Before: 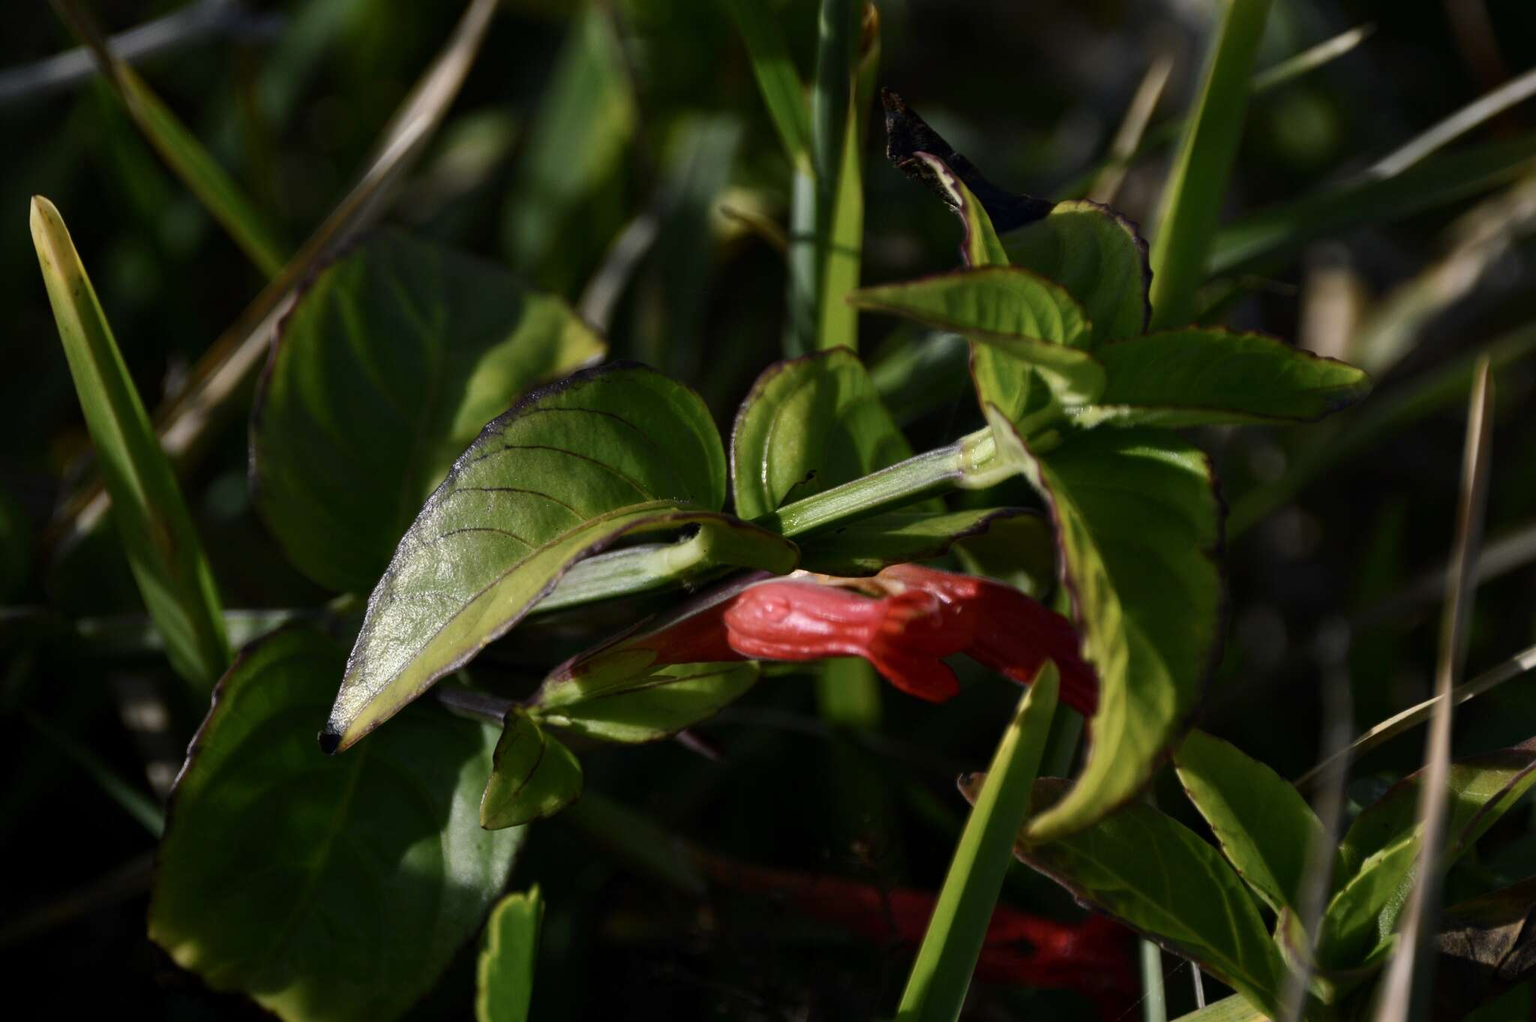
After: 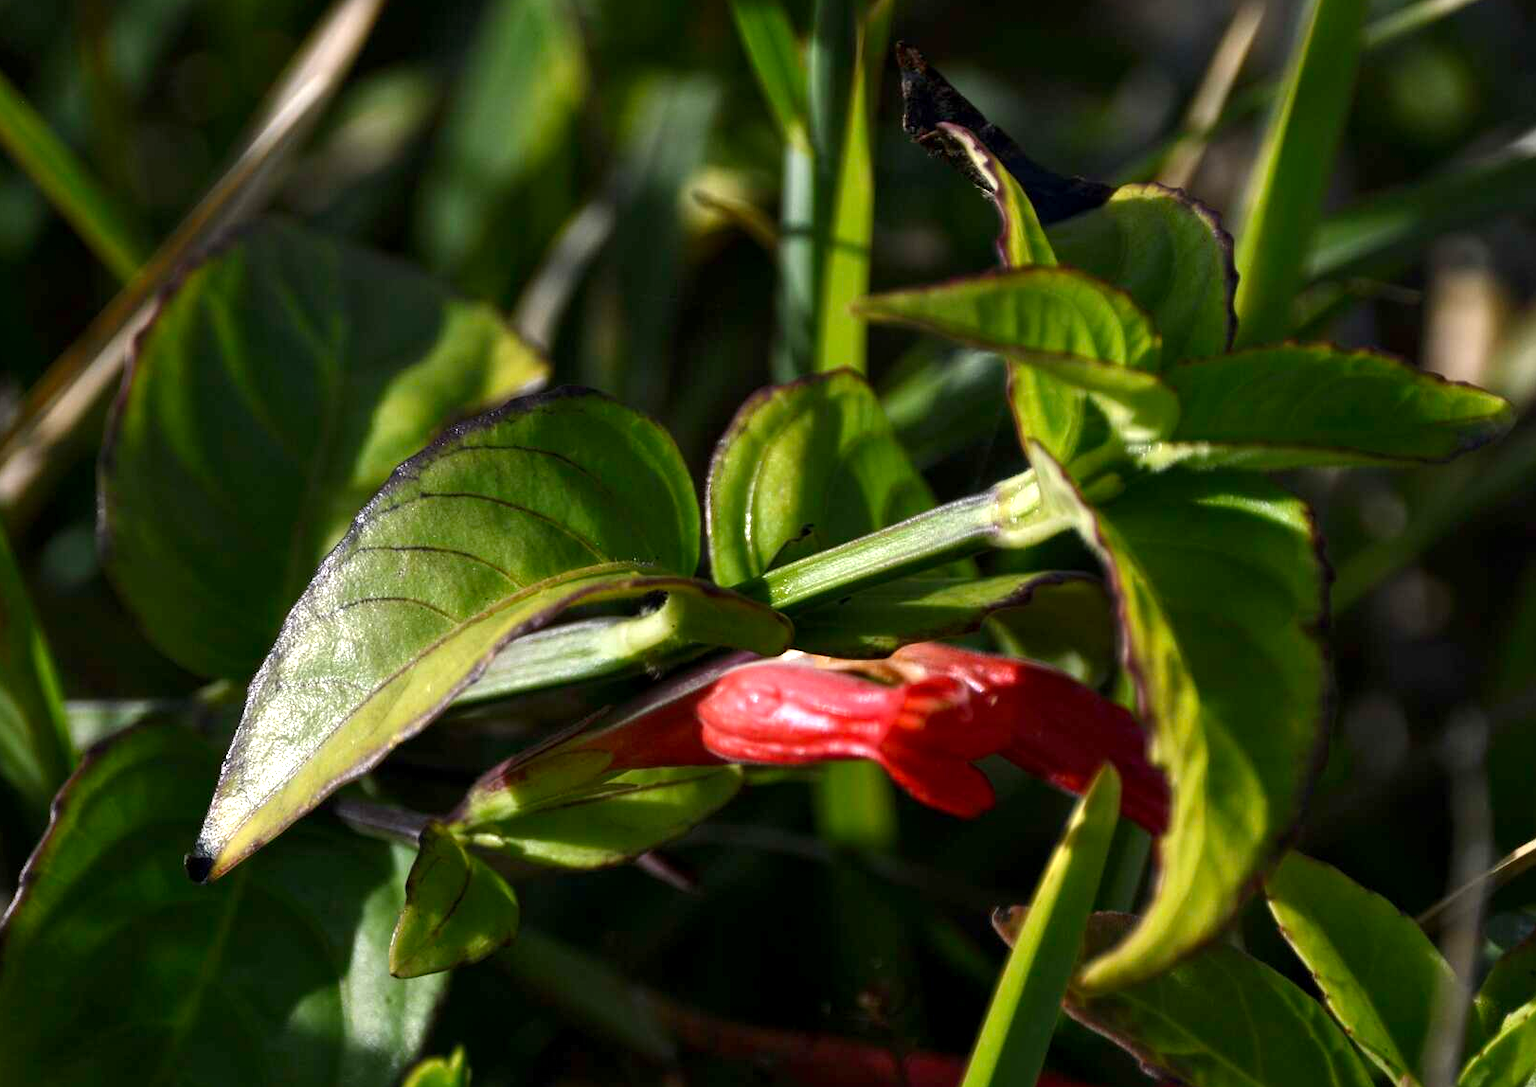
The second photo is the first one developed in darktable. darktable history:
exposure: exposure 0.74 EV, compensate highlight preservation false
local contrast: highlights 100%, shadows 100%, detail 120%, midtone range 0.2
crop: left 11.225%, top 5.381%, right 9.565%, bottom 10.314%
